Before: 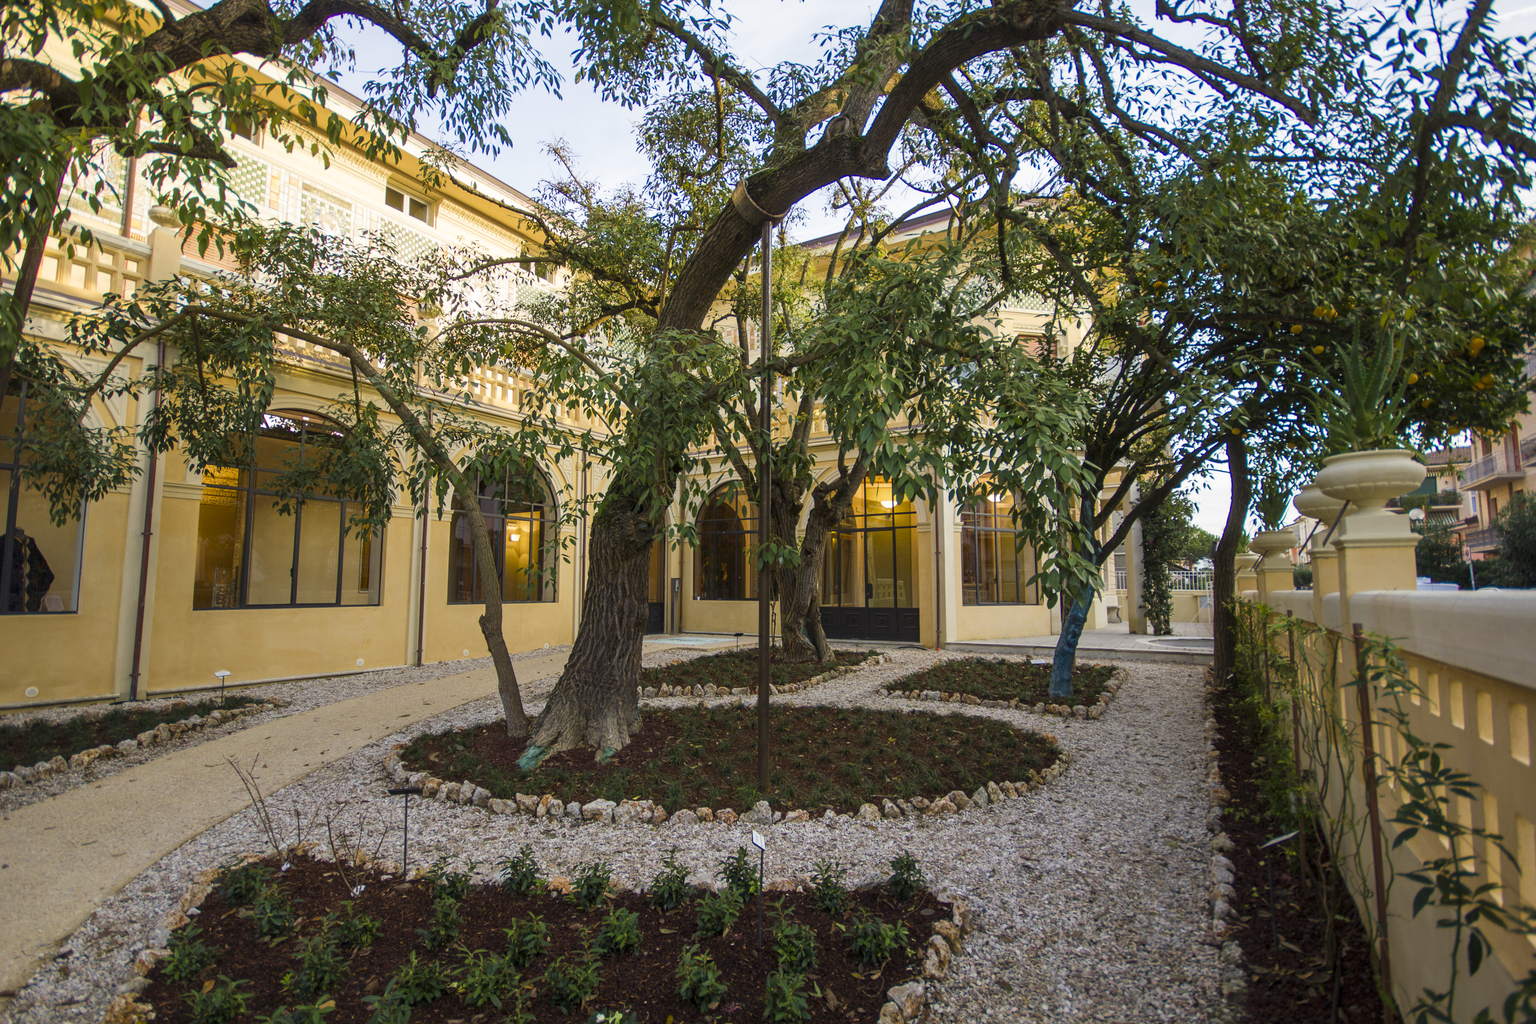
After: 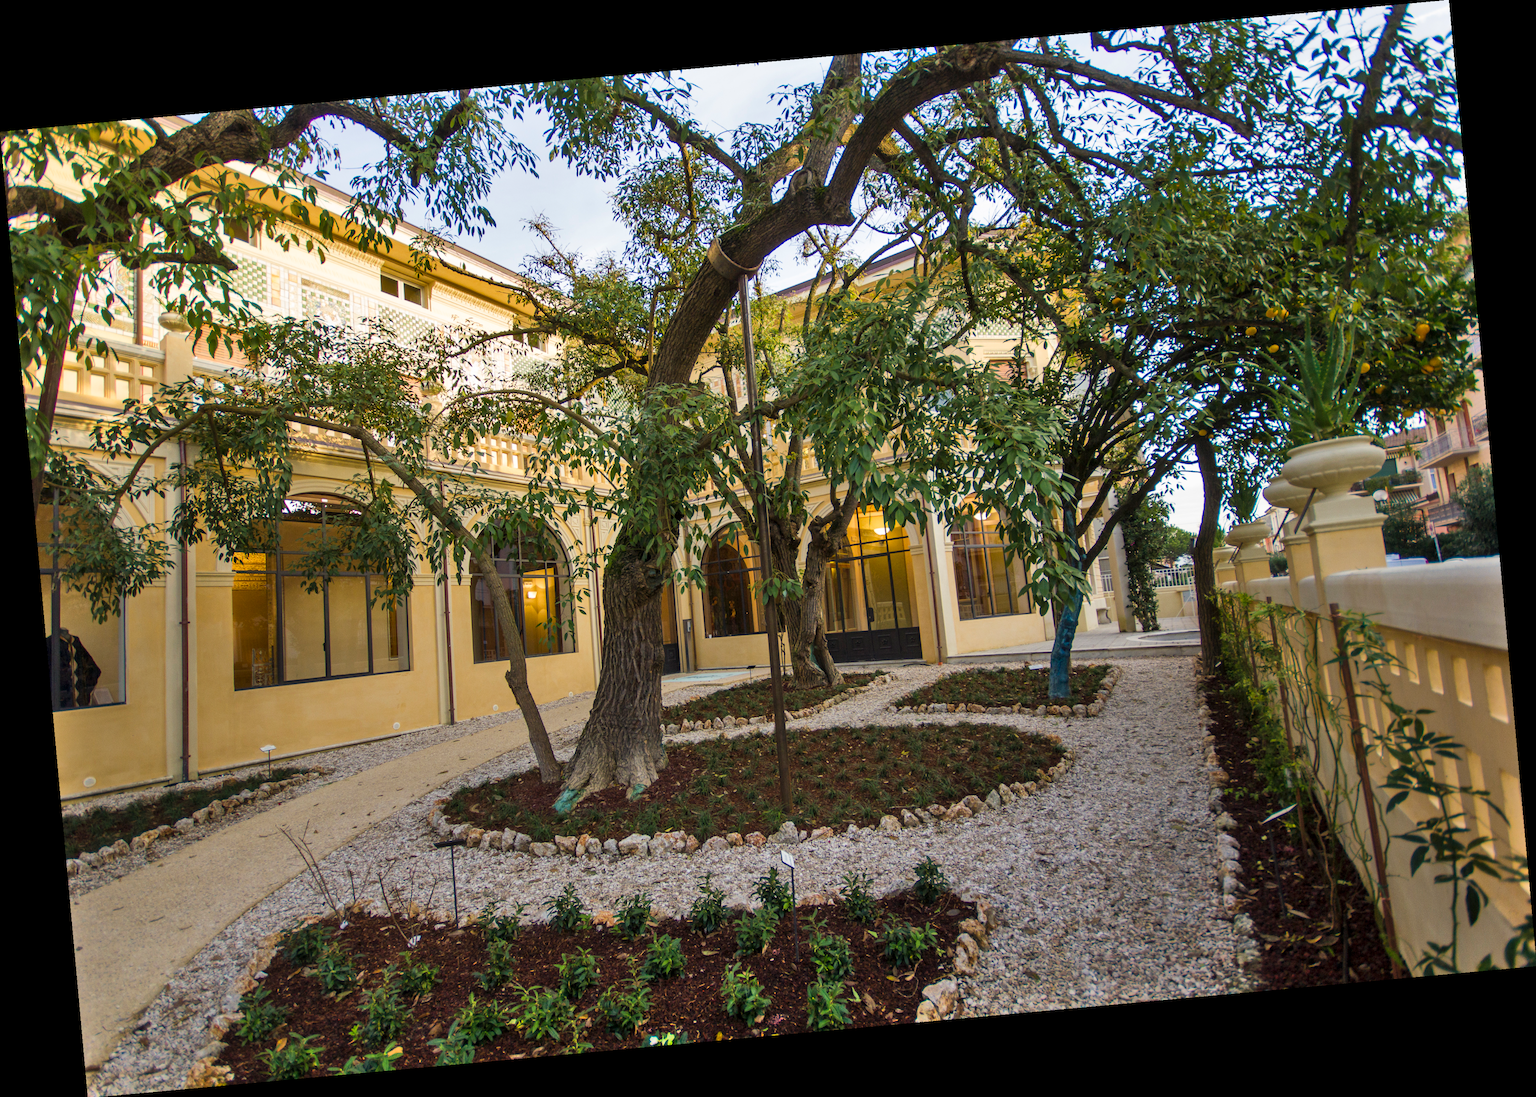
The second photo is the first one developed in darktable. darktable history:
tone equalizer: on, module defaults
rotate and perspective: rotation -5.2°, automatic cropping off
shadows and highlights: soften with gaussian
